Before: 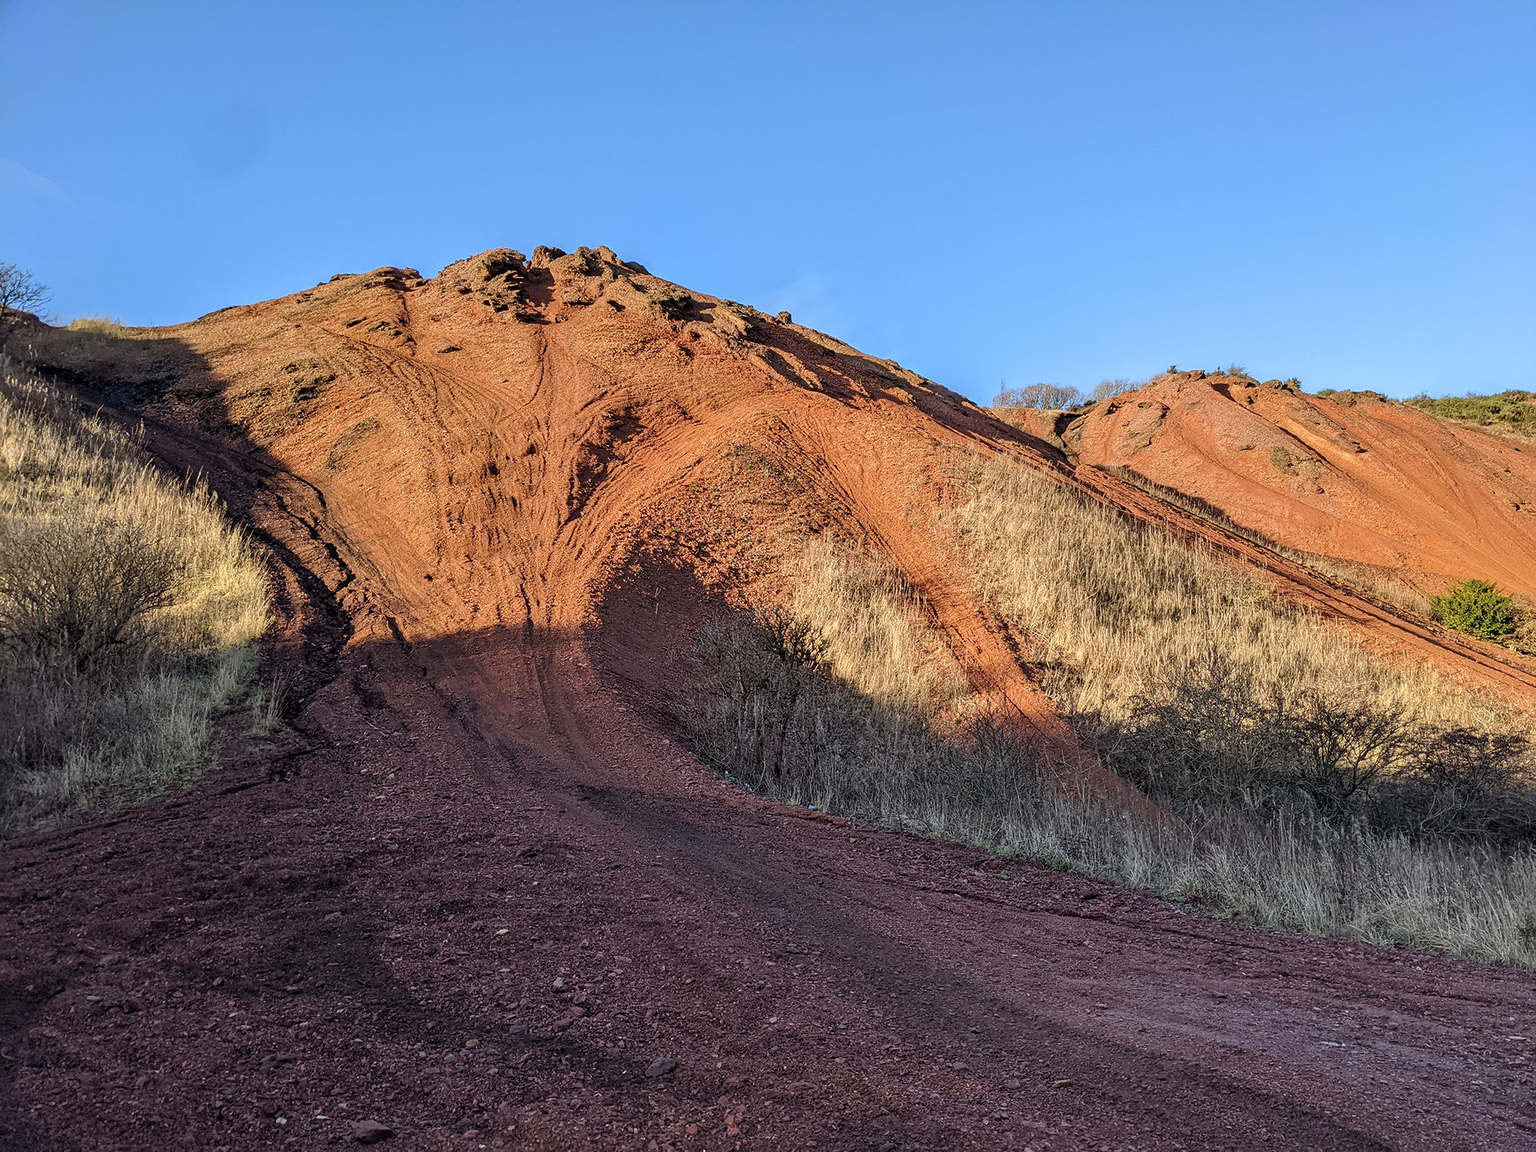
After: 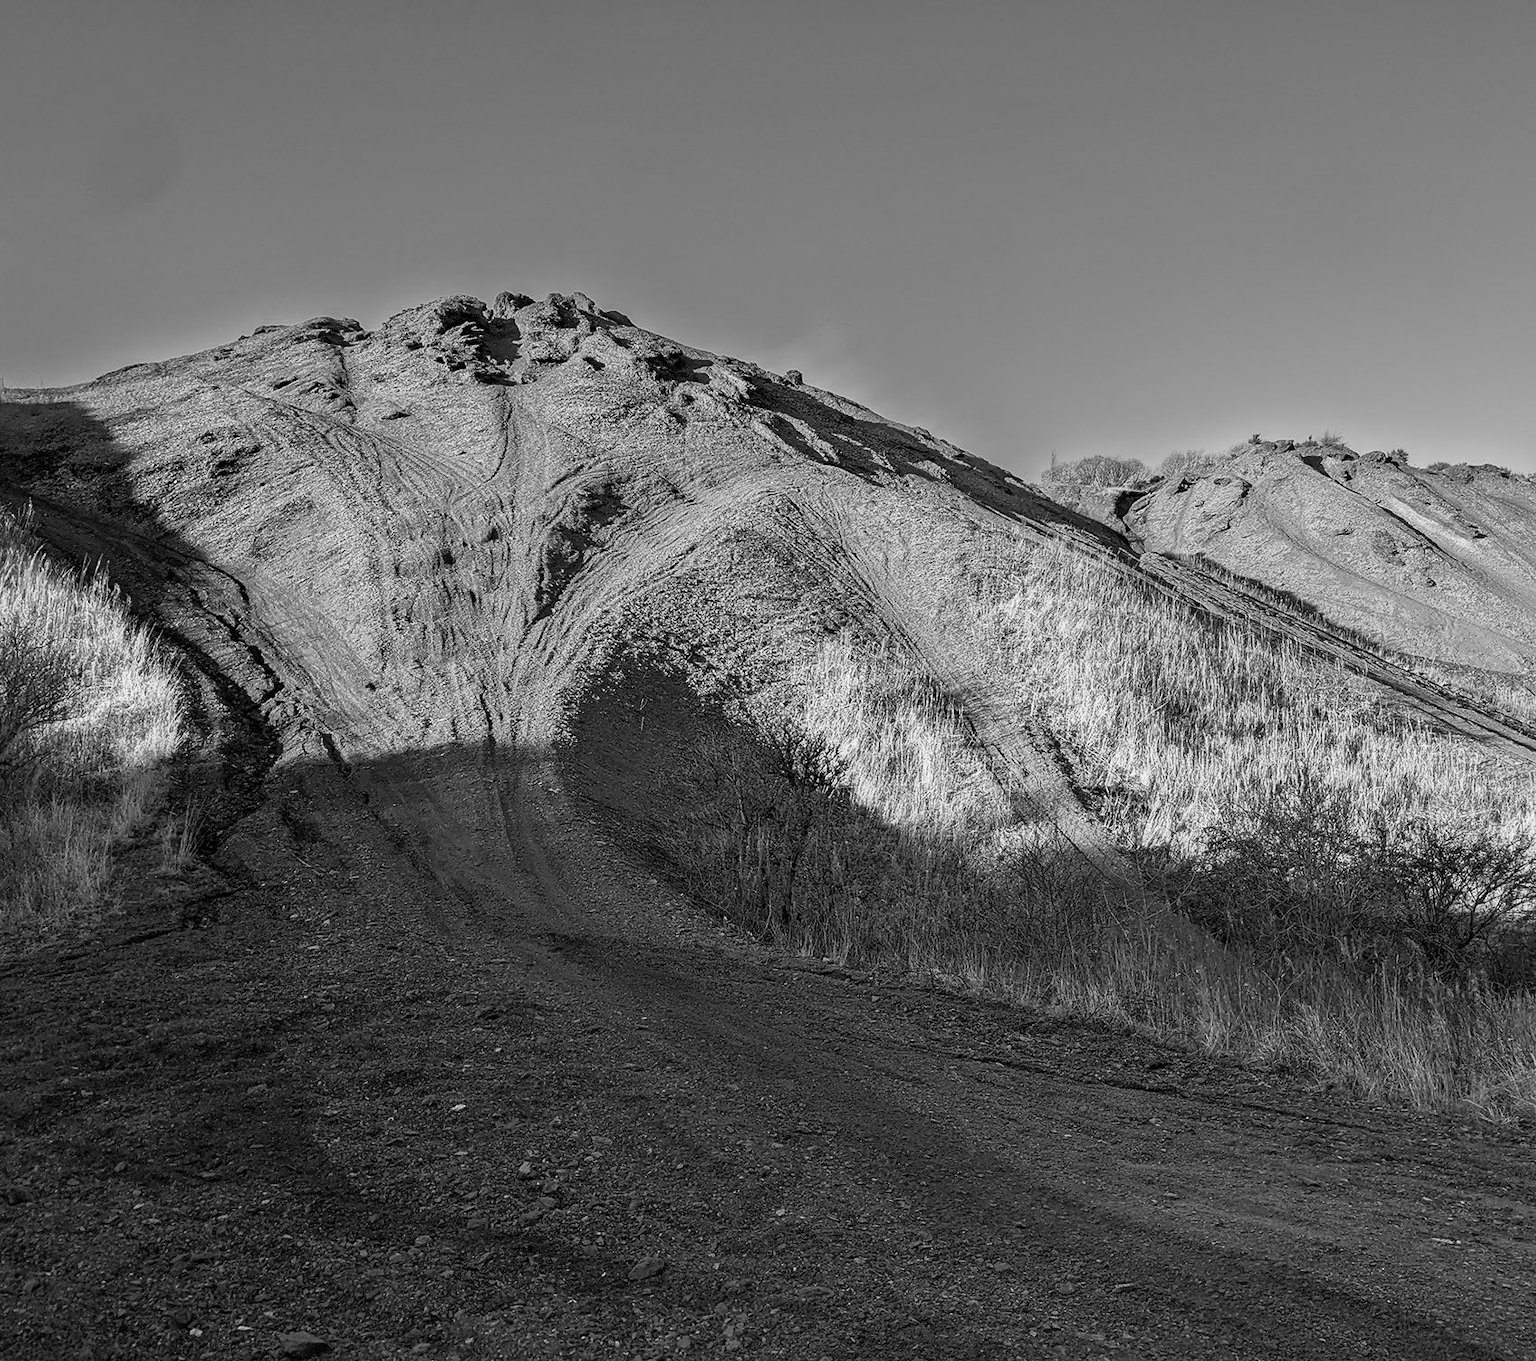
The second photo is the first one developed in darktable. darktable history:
base curve: curves: ch0 [(0, 0) (0.257, 0.25) (0.482, 0.586) (0.757, 0.871) (1, 1)]
crop: left 7.598%, right 7.873%
monochrome: a 26.22, b 42.67, size 0.8
